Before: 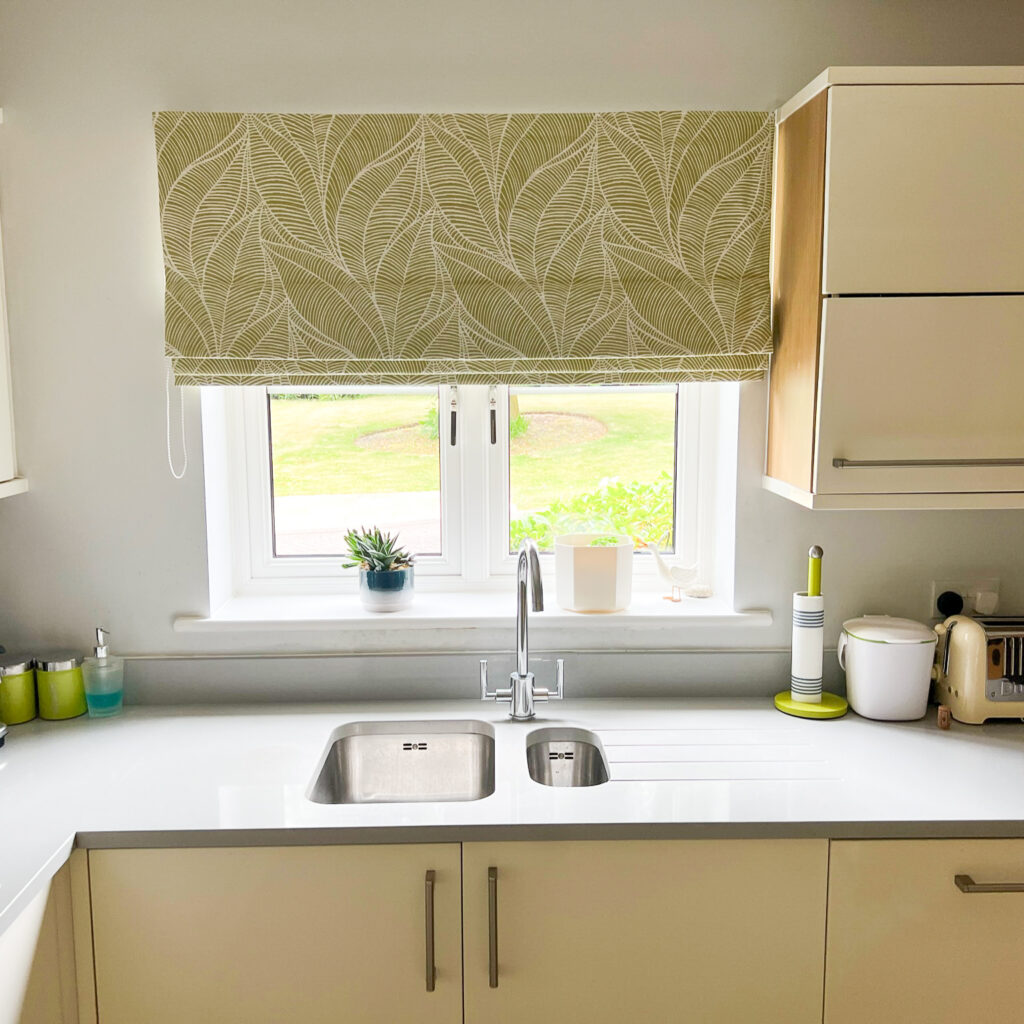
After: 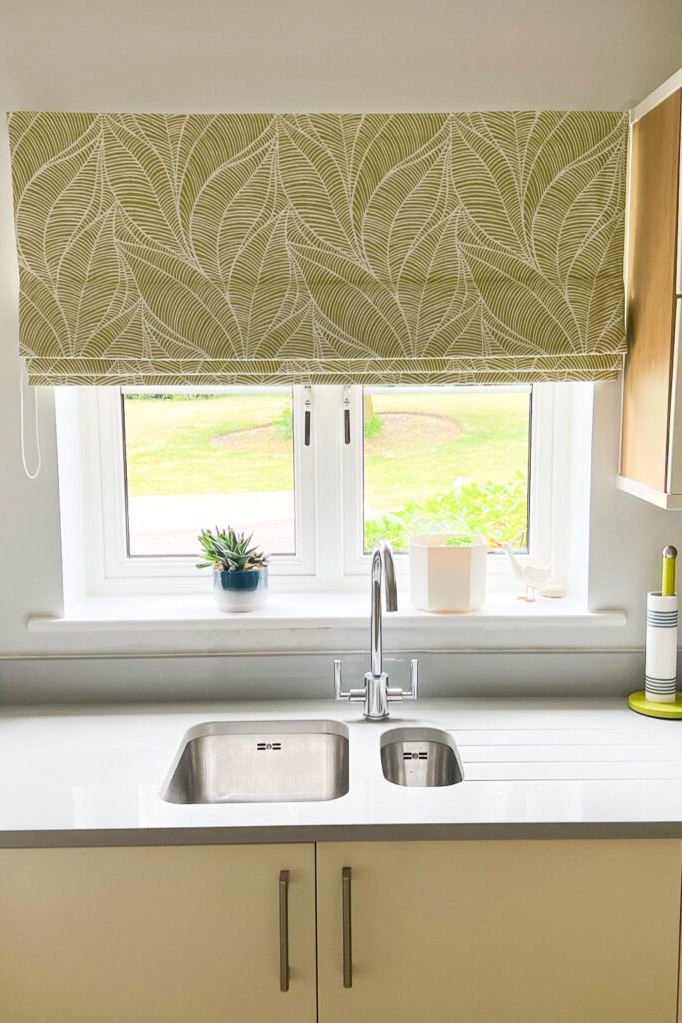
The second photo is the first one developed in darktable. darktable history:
crop and rotate: left 14.289%, right 19.082%
